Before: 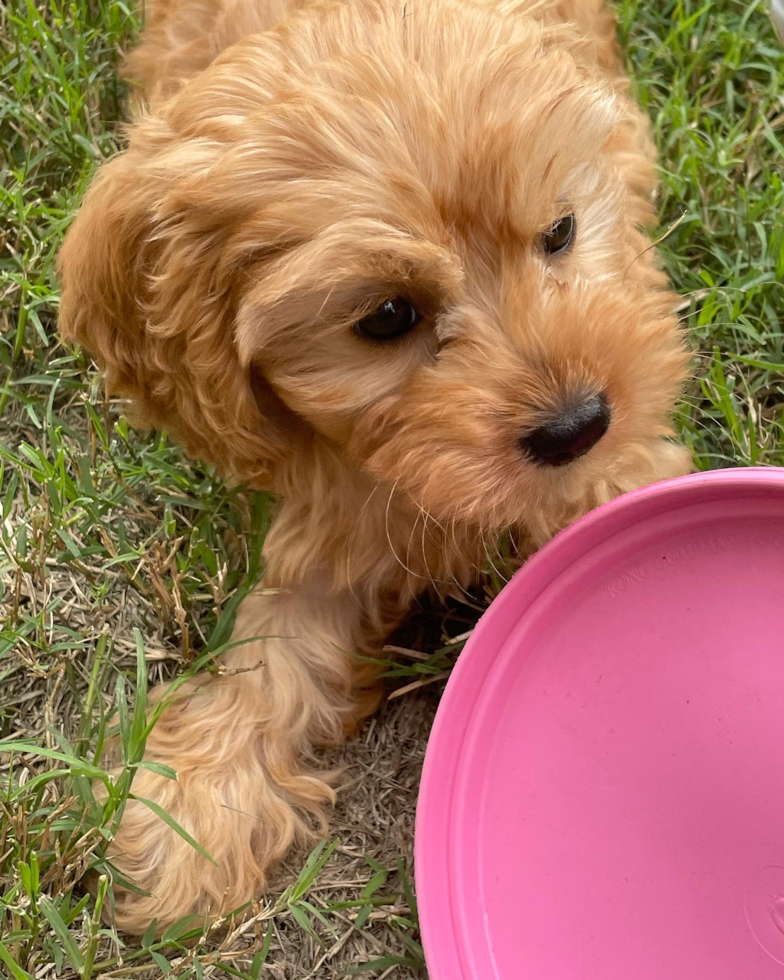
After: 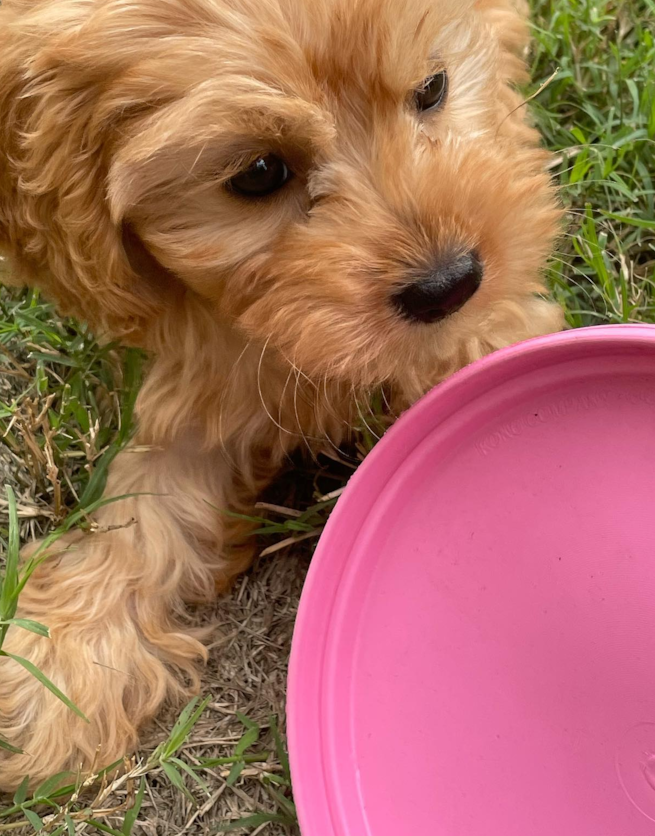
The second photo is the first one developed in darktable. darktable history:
crop: left 16.376%, top 14.693%
